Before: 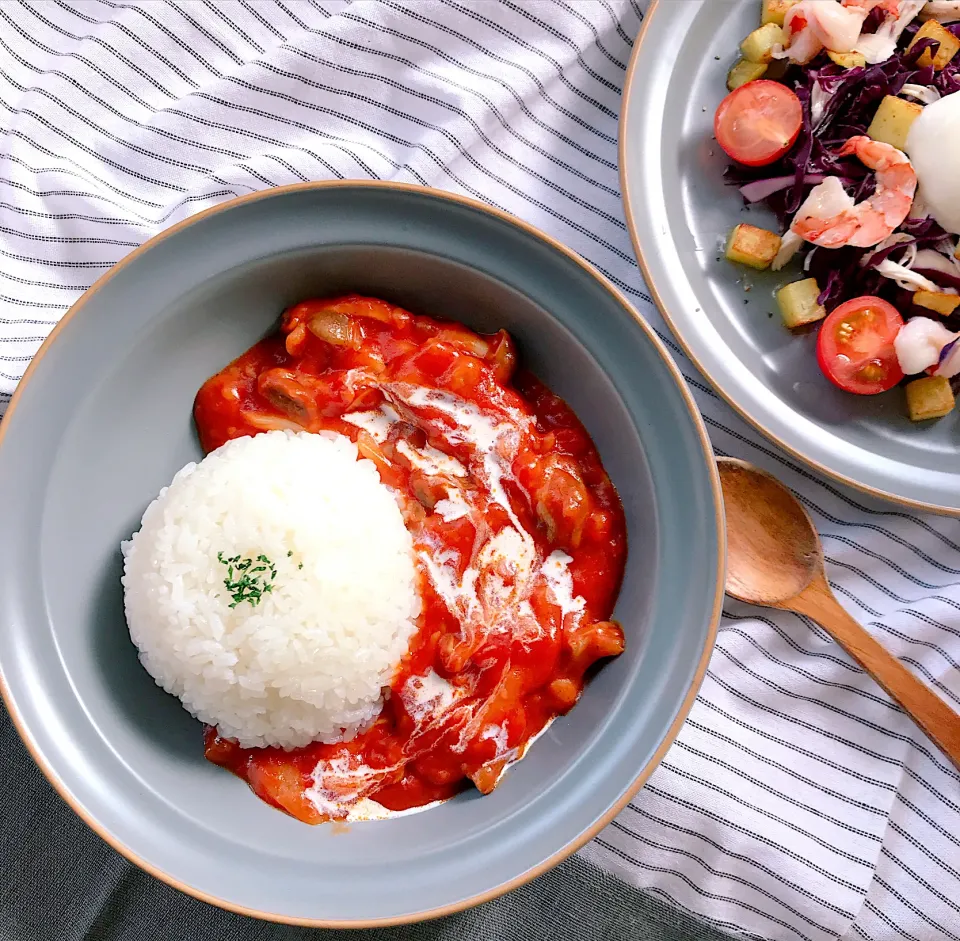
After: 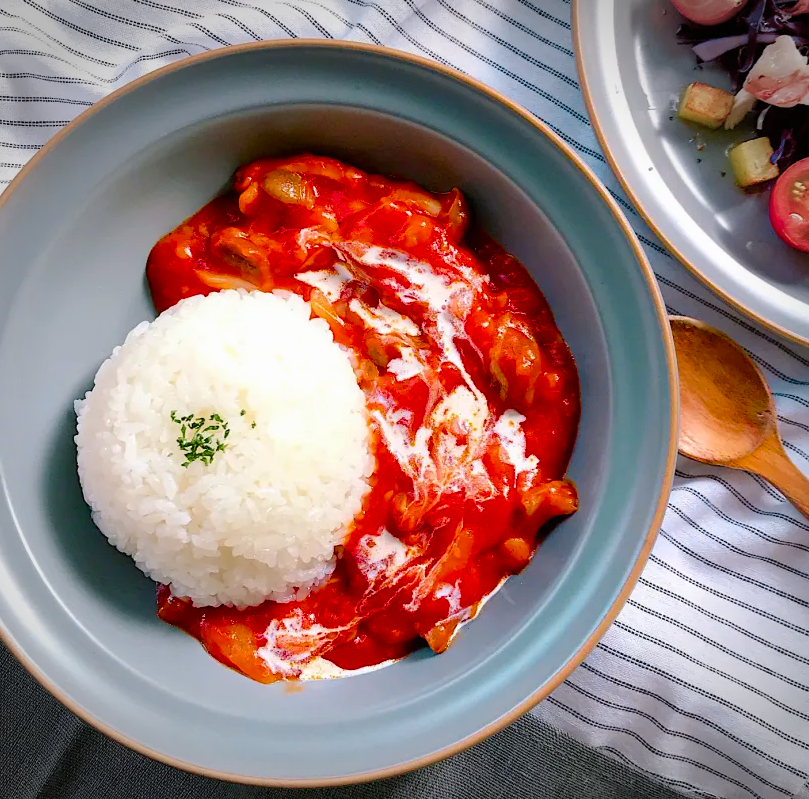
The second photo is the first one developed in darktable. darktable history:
color zones: curves: ch0 [(0.254, 0.492) (0.724, 0.62)]; ch1 [(0.25, 0.528) (0.719, 0.796)]; ch2 [(0, 0.472) (0.25, 0.5) (0.73, 0.184)]
color correction: highlights b* -0.024
vignetting: fall-off start 88.67%, fall-off radius 44.41%, width/height ratio 1.154, unbound false
crop and rotate: left 4.976%, top 15.036%, right 10.706%
contrast brightness saturation: contrast -0.012, brightness -0.006, saturation 0.04
color balance rgb: linear chroma grading › global chroma 8.35%, perceptual saturation grading › global saturation 20%, perceptual saturation grading › highlights -25.141%, perceptual saturation grading › shadows 26.157%, global vibrance 20%
